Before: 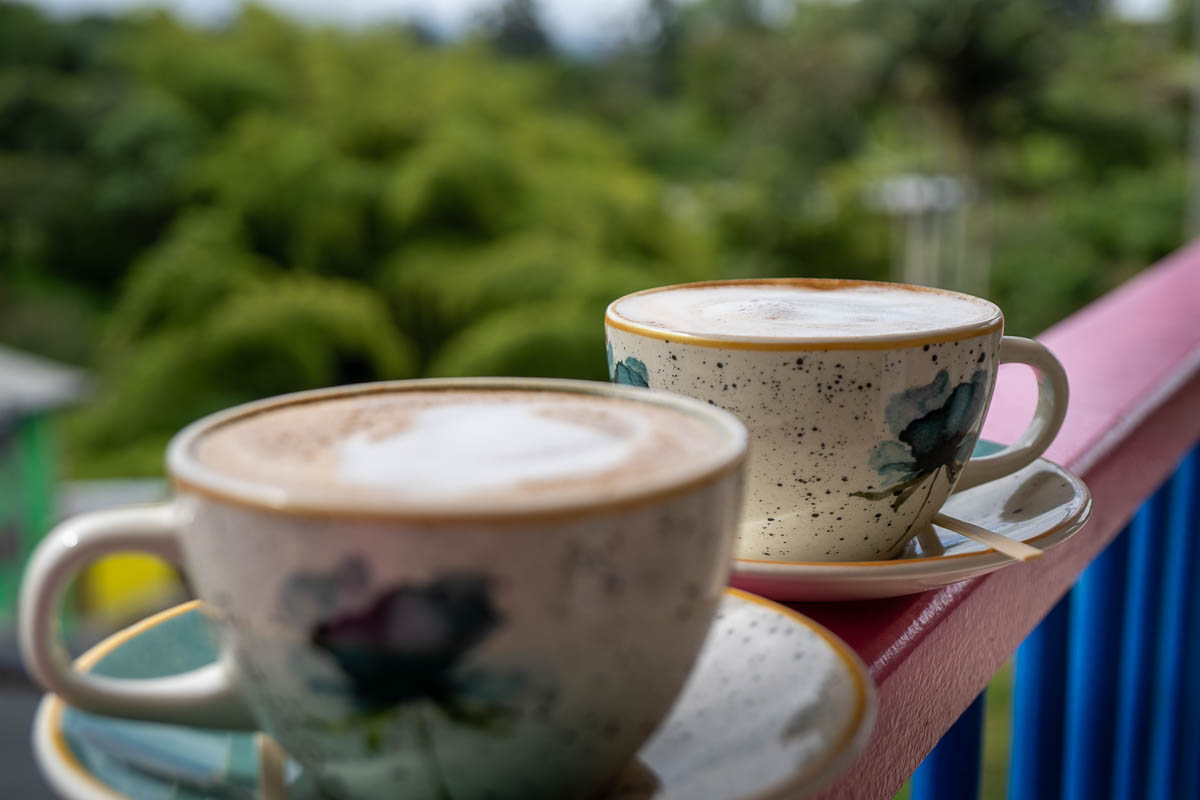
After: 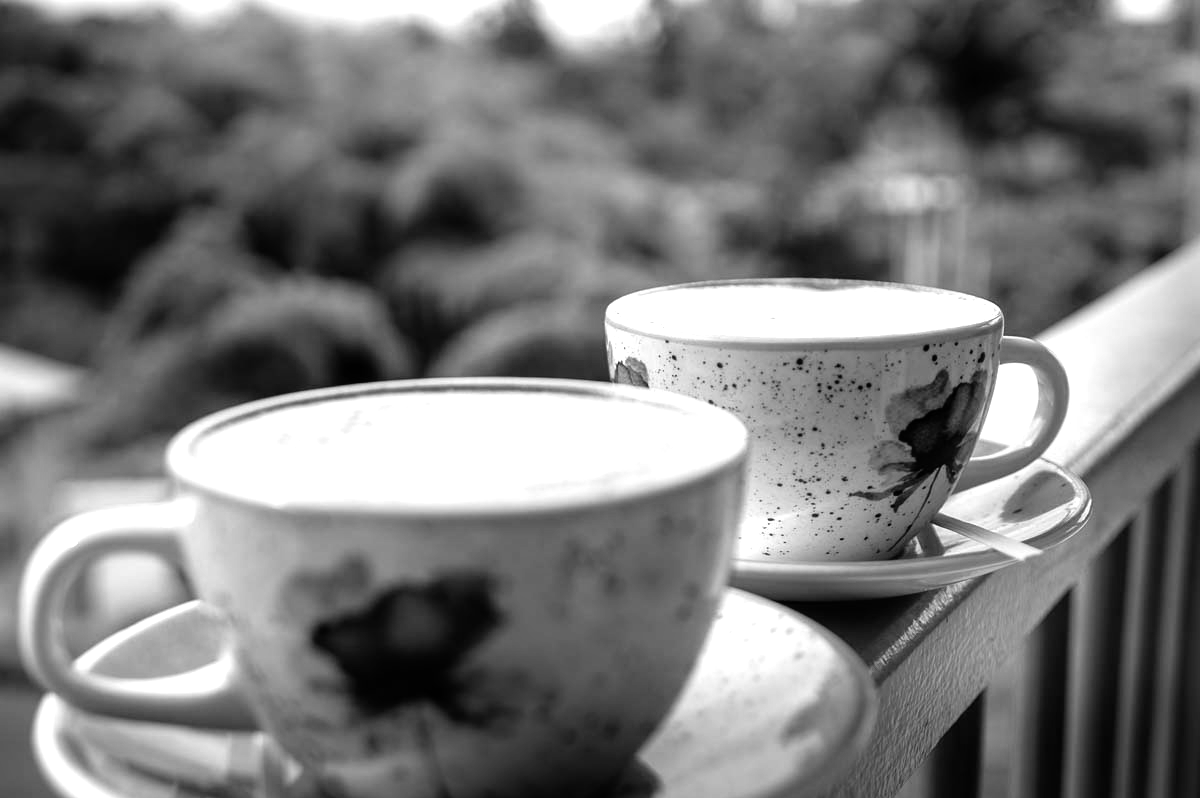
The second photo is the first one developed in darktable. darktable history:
color zones: curves: ch1 [(0, -0.394) (0.143, -0.394) (0.286, -0.394) (0.429, -0.392) (0.571, -0.391) (0.714, -0.391) (0.857, -0.391) (1, -0.394)]
tone equalizer: -8 EV -1.12 EV, -7 EV -1.05 EV, -6 EV -0.89 EV, -5 EV -0.613 EV, -3 EV 0.564 EV, -2 EV 0.84 EV, -1 EV 0.999 EV, +0 EV 1.08 EV
crop: top 0.091%, bottom 0.137%
